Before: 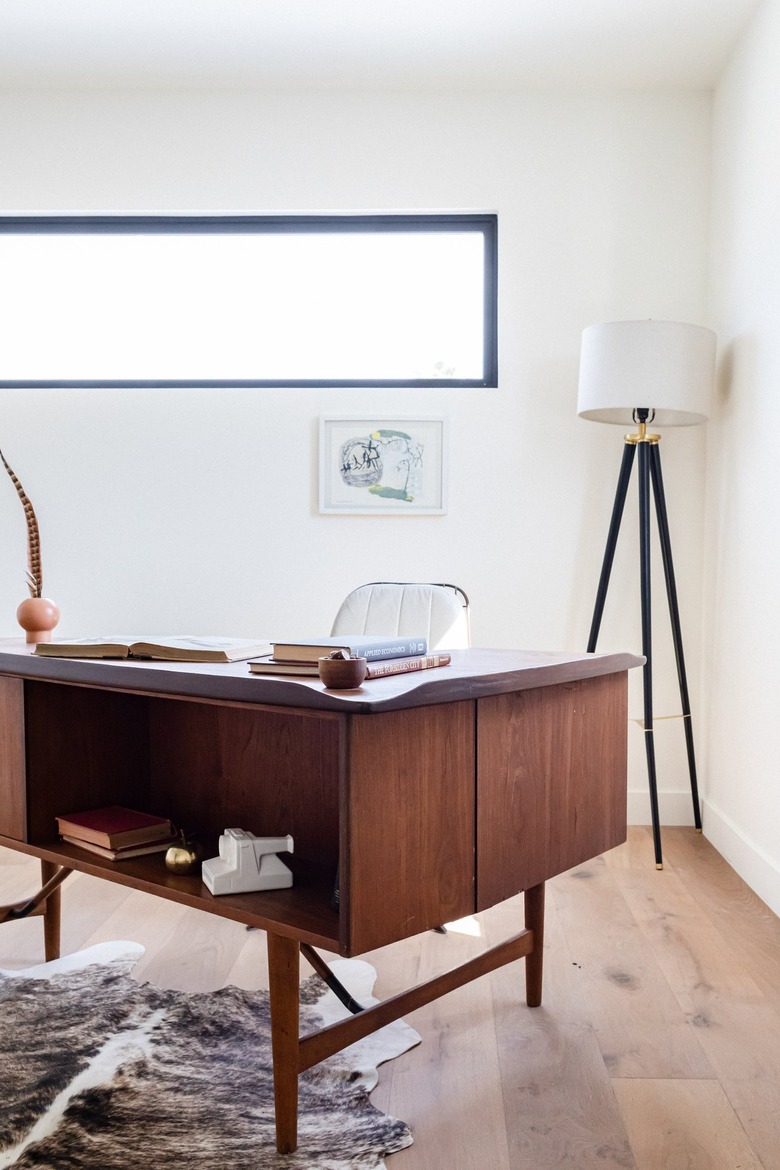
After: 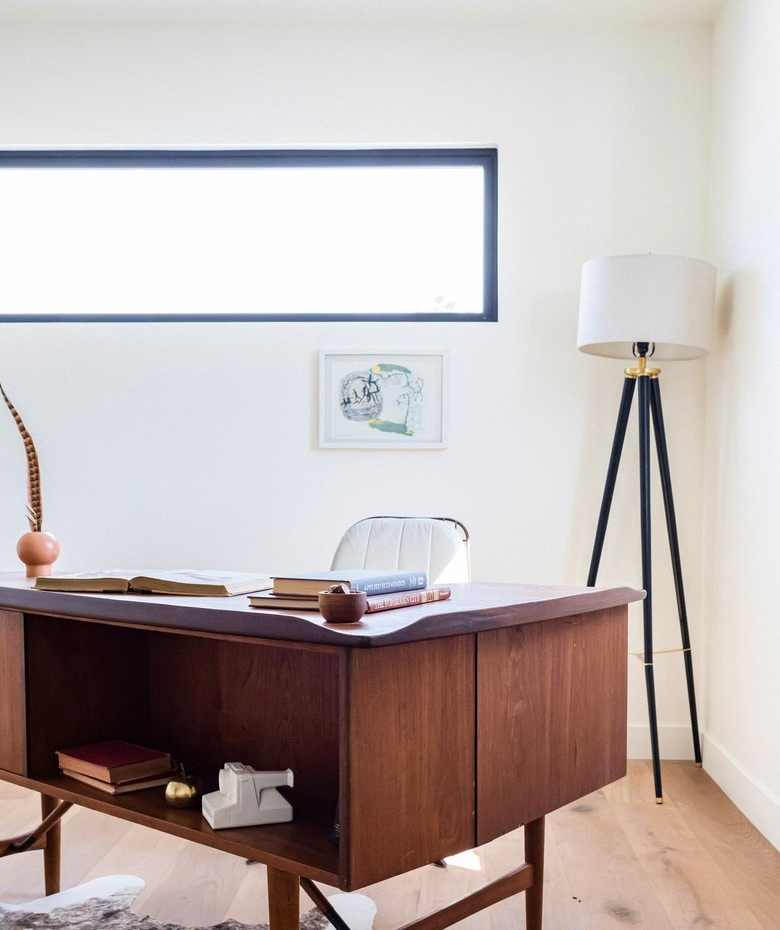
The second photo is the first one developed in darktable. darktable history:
crop and rotate: top 5.668%, bottom 14.801%
velvia: on, module defaults
